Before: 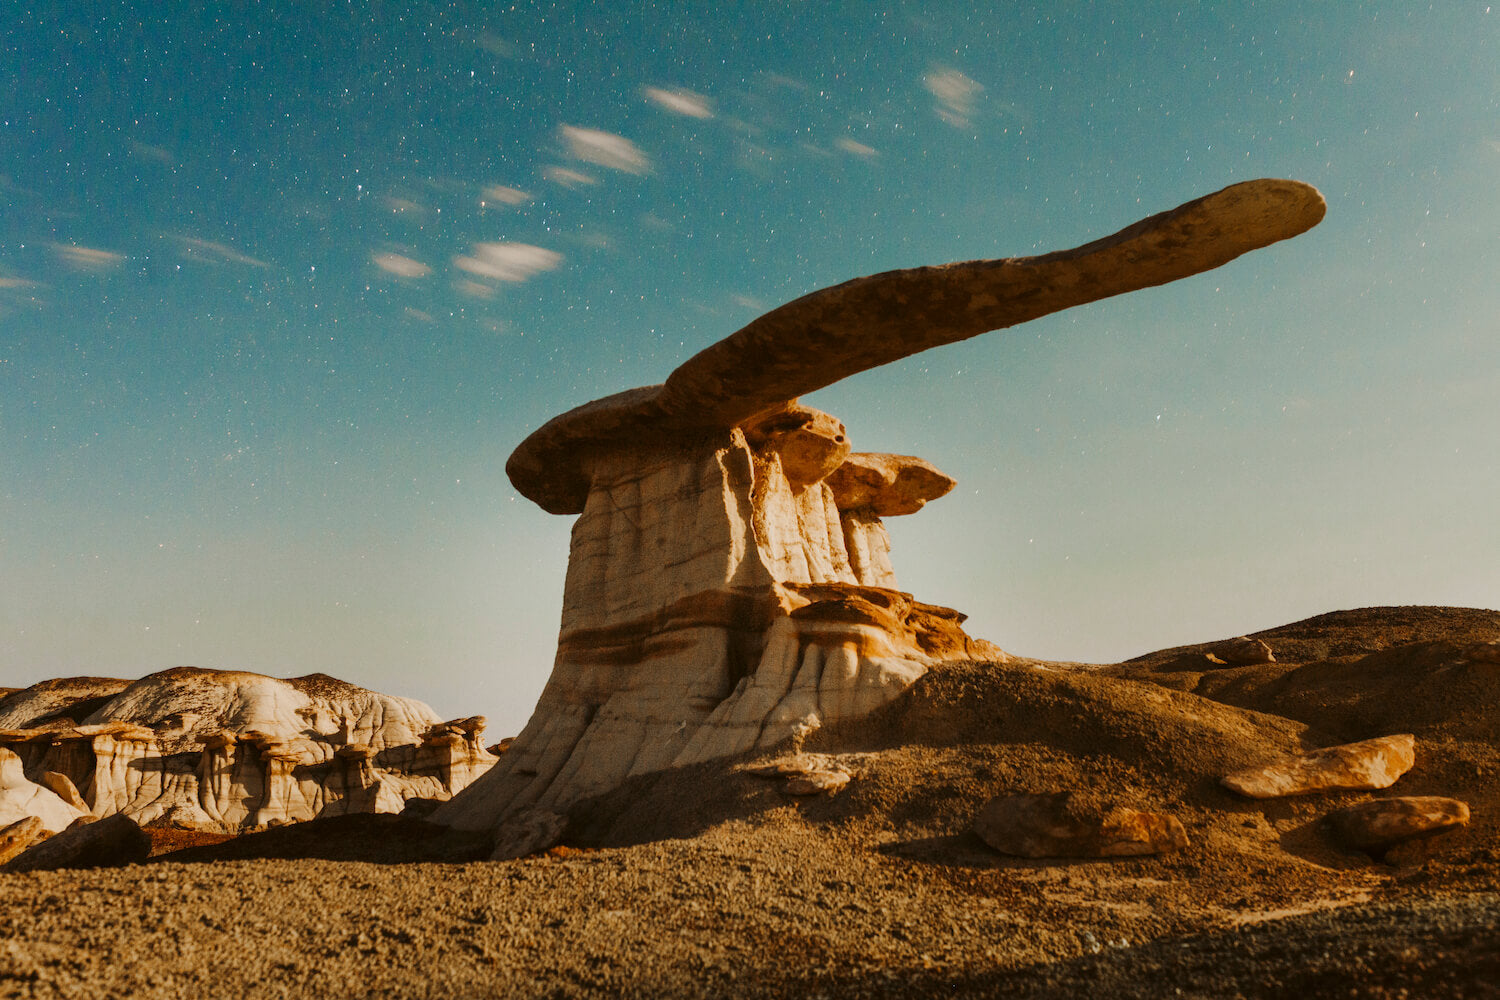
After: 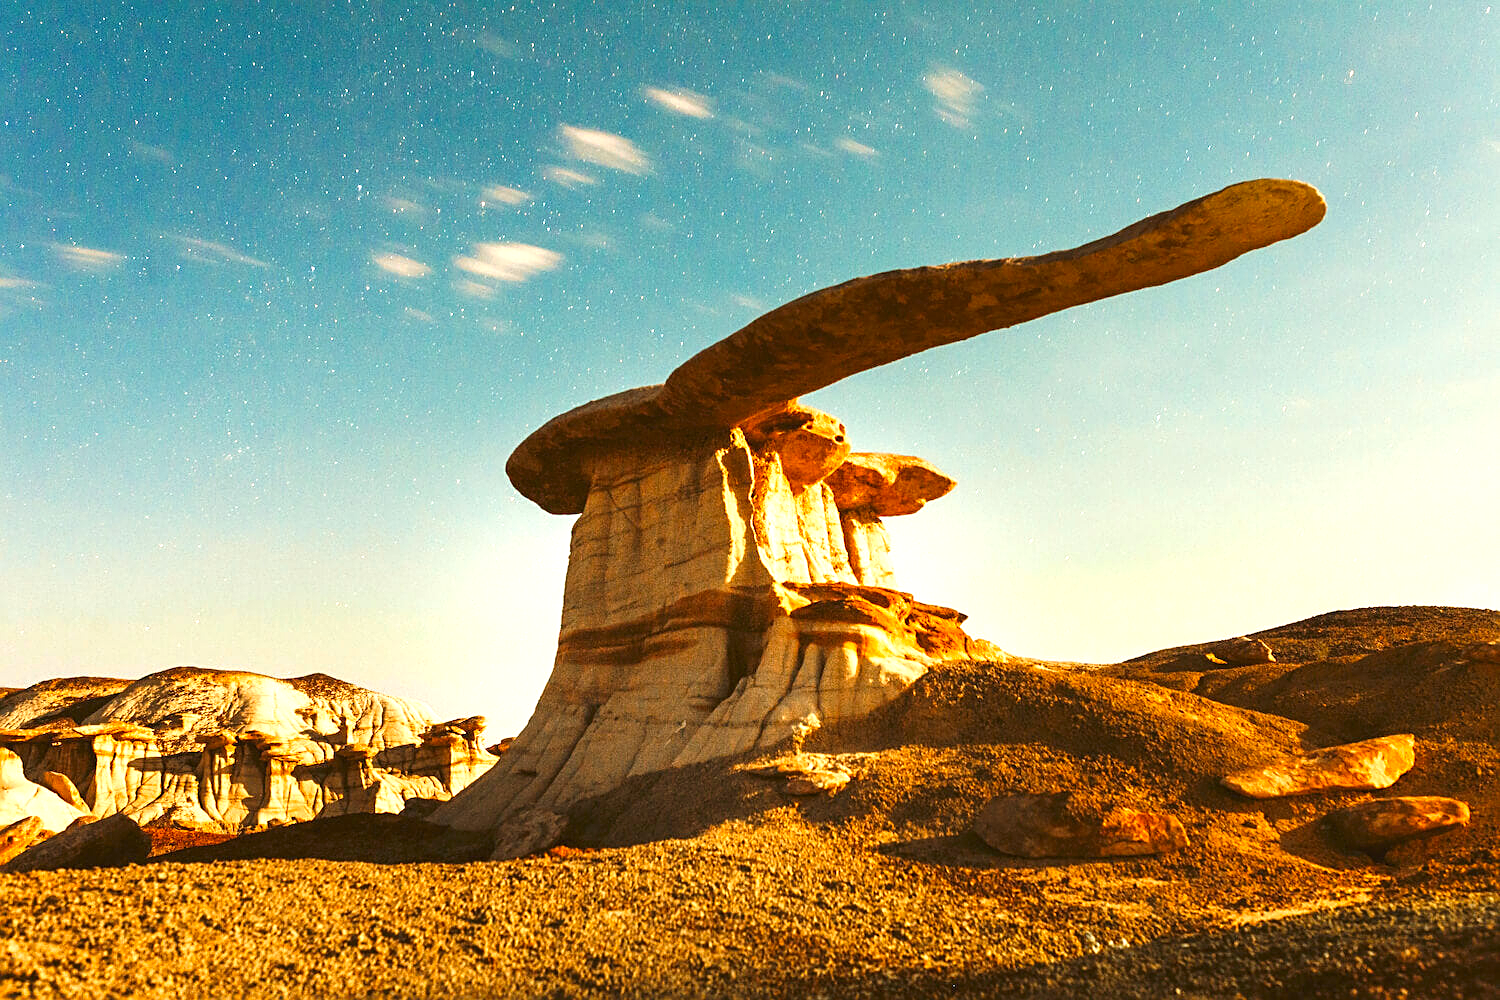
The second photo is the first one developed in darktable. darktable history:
sharpen: on, module defaults
color zones: curves: ch0 [(0.224, 0.526) (0.75, 0.5)]; ch1 [(0.055, 0.526) (0.224, 0.761) (0.377, 0.526) (0.75, 0.5)]
exposure: black level correction -0.002, exposure 1.115 EV, compensate highlight preservation false
tone equalizer: on, module defaults
